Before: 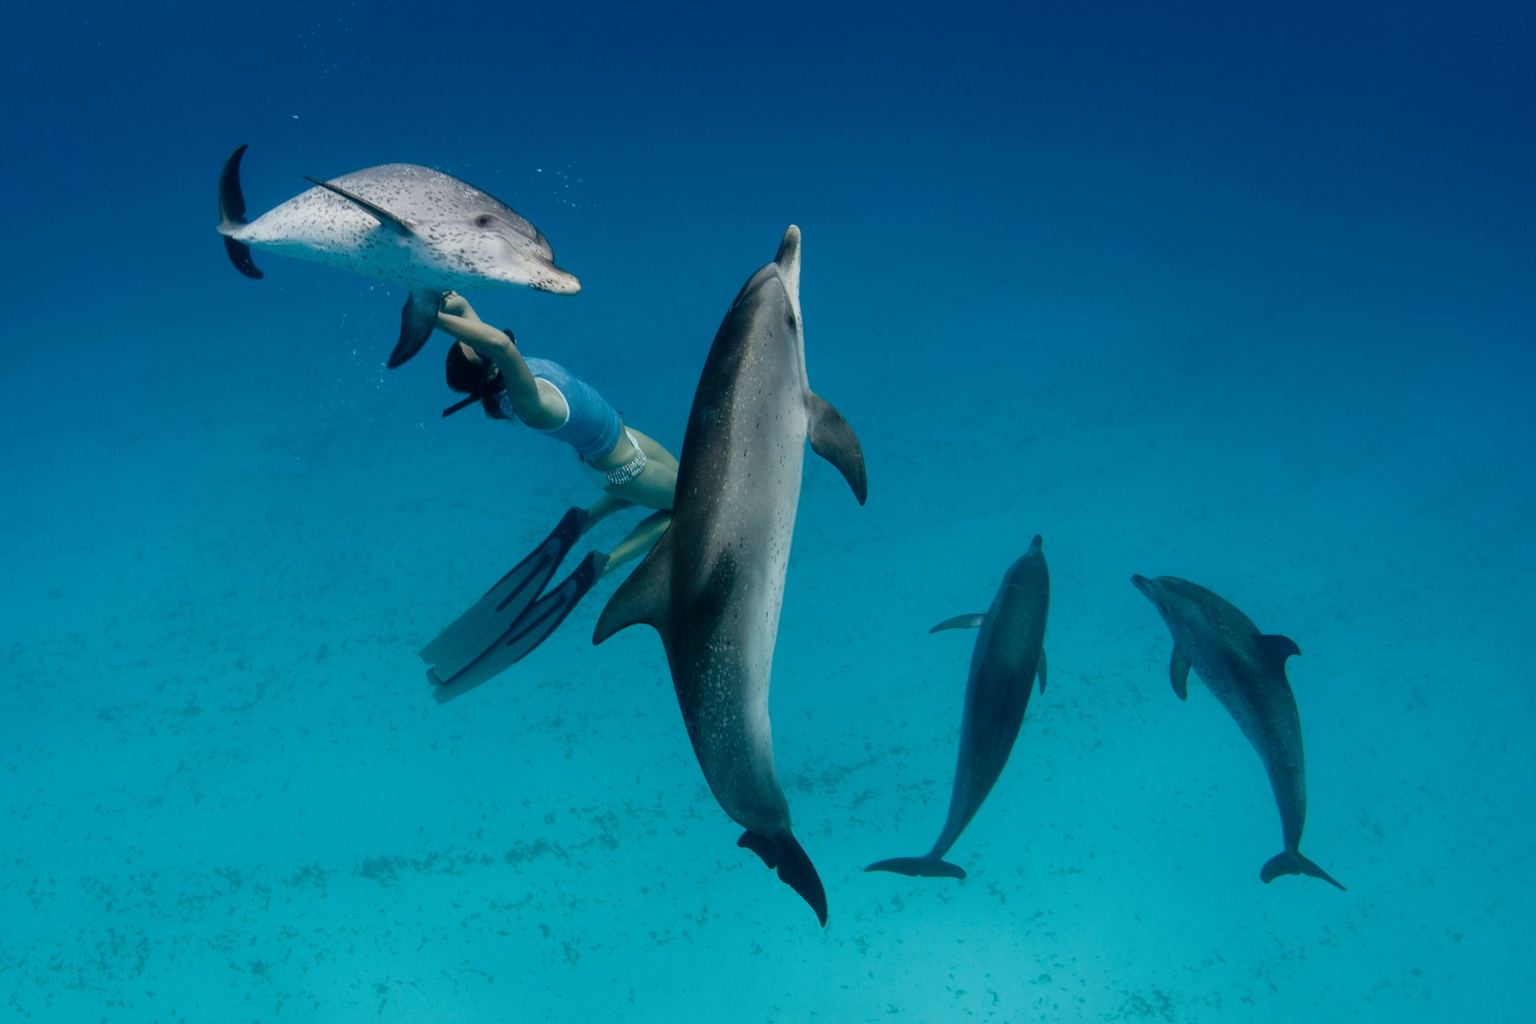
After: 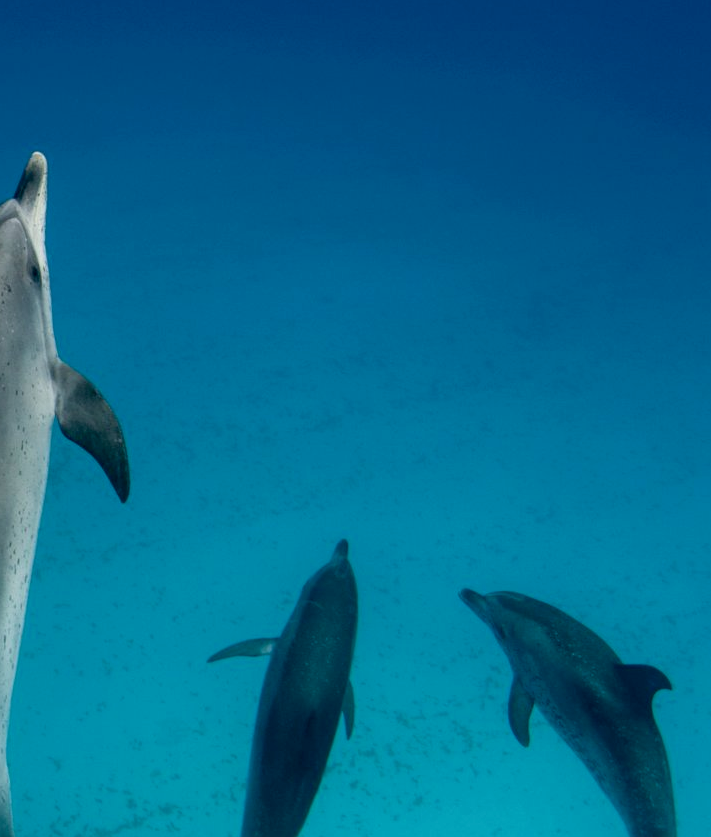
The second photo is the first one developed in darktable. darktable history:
crop and rotate: left 49.701%, top 10.132%, right 13.248%, bottom 24.441%
exposure: black level correction 0.004, exposure 0.017 EV, compensate exposure bias true, compensate highlight preservation false
local contrast: on, module defaults
